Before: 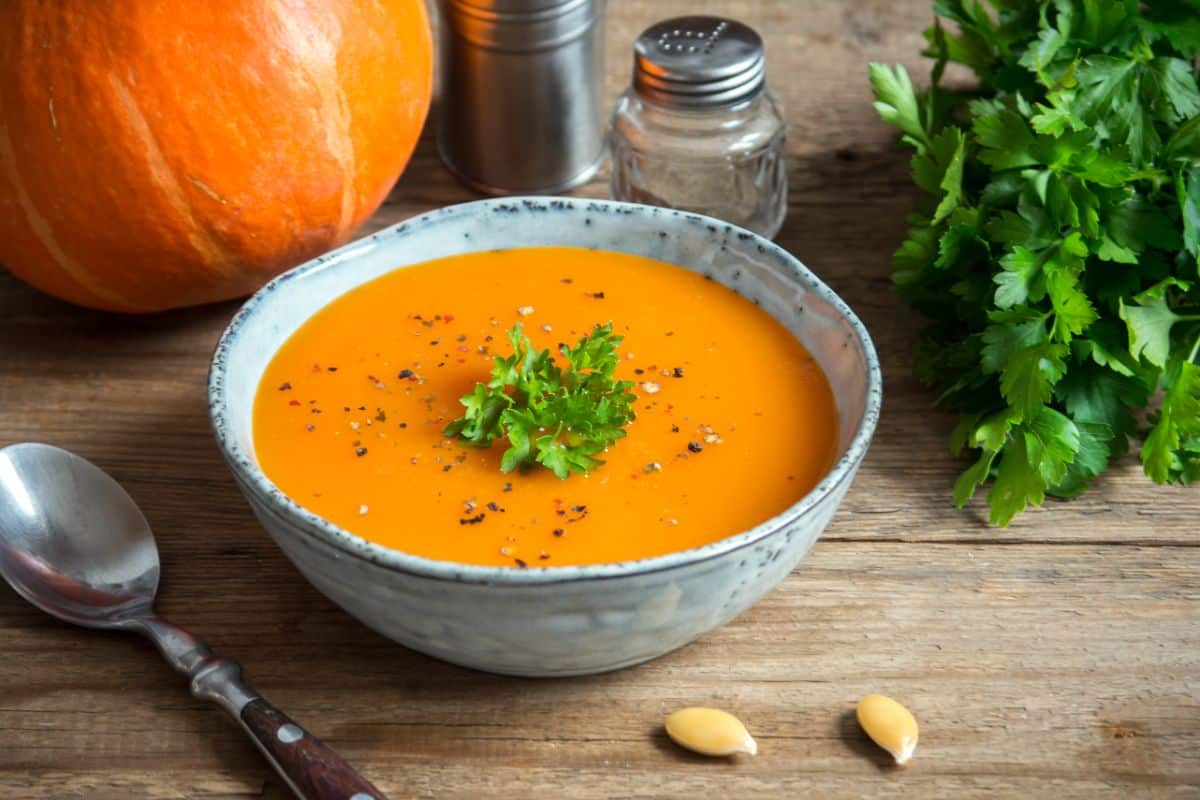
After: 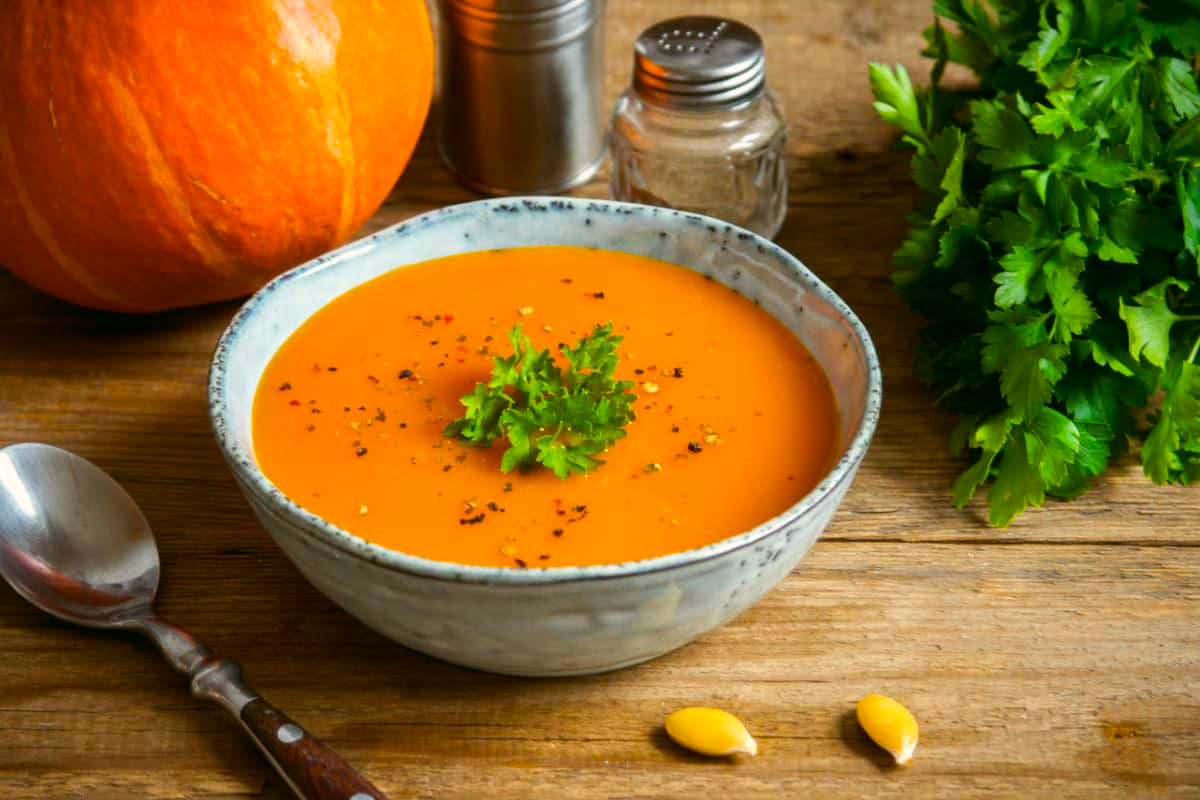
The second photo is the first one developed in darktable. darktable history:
color correction: highlights a* 4.02, highlights b* 4.98, shadows a* -7.55, shadows b* 4.98
rgb levels: mode RGB, independent channels, levels [[0, 0.5, 1], [0, 0.521, 1], [0, 0.536, 1]]
color balance rgb: linear chroma grading › global chroma 15%, perceptual saturation grading › global saturation 30%
